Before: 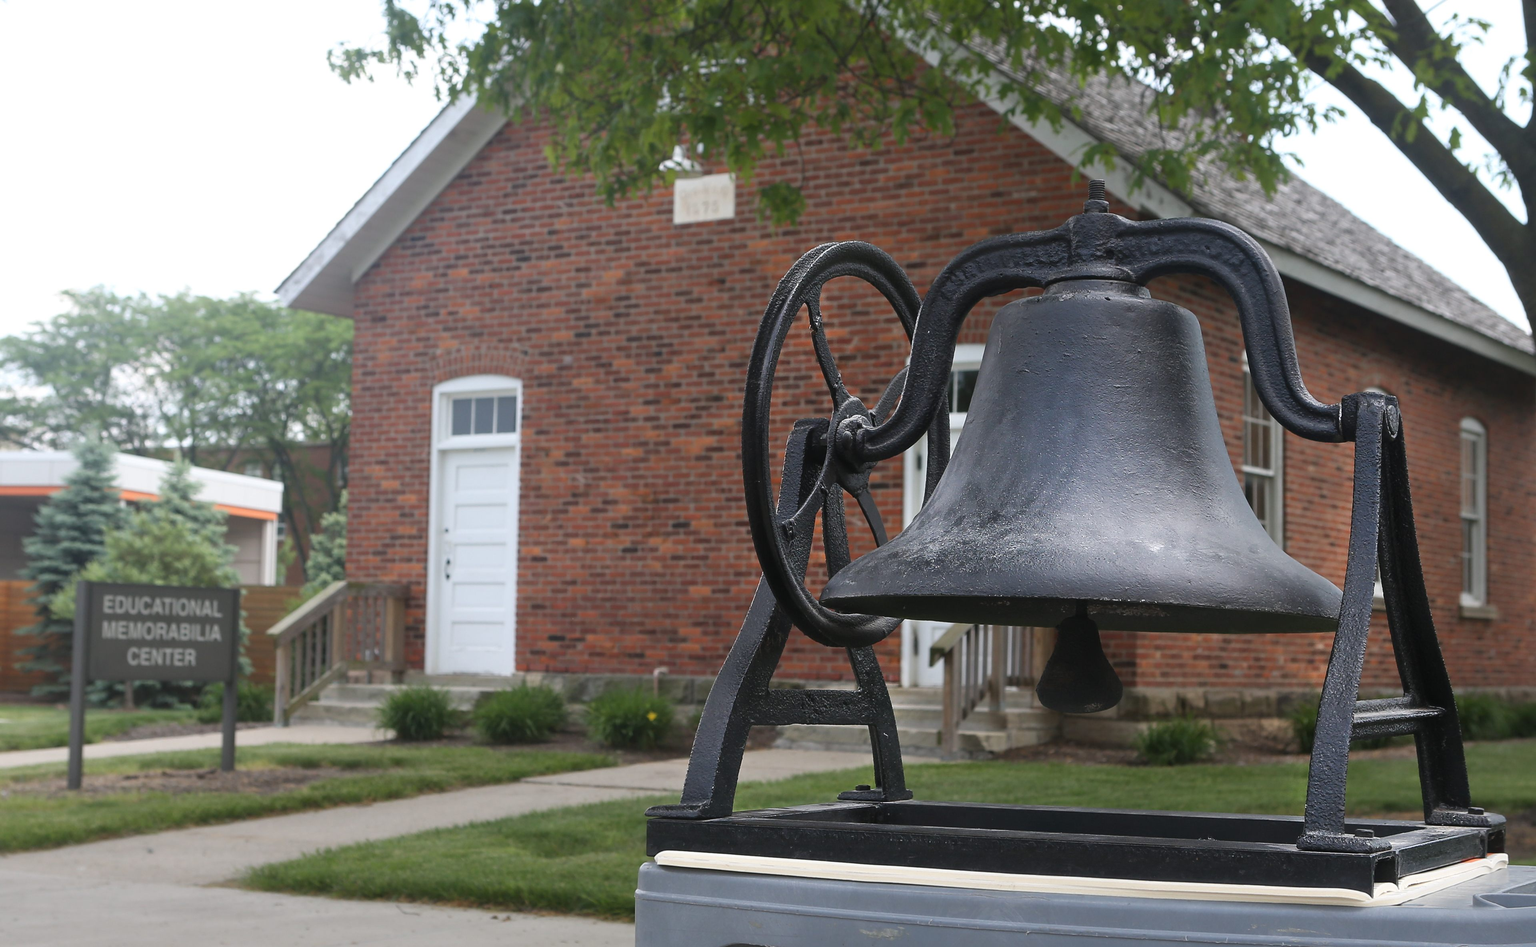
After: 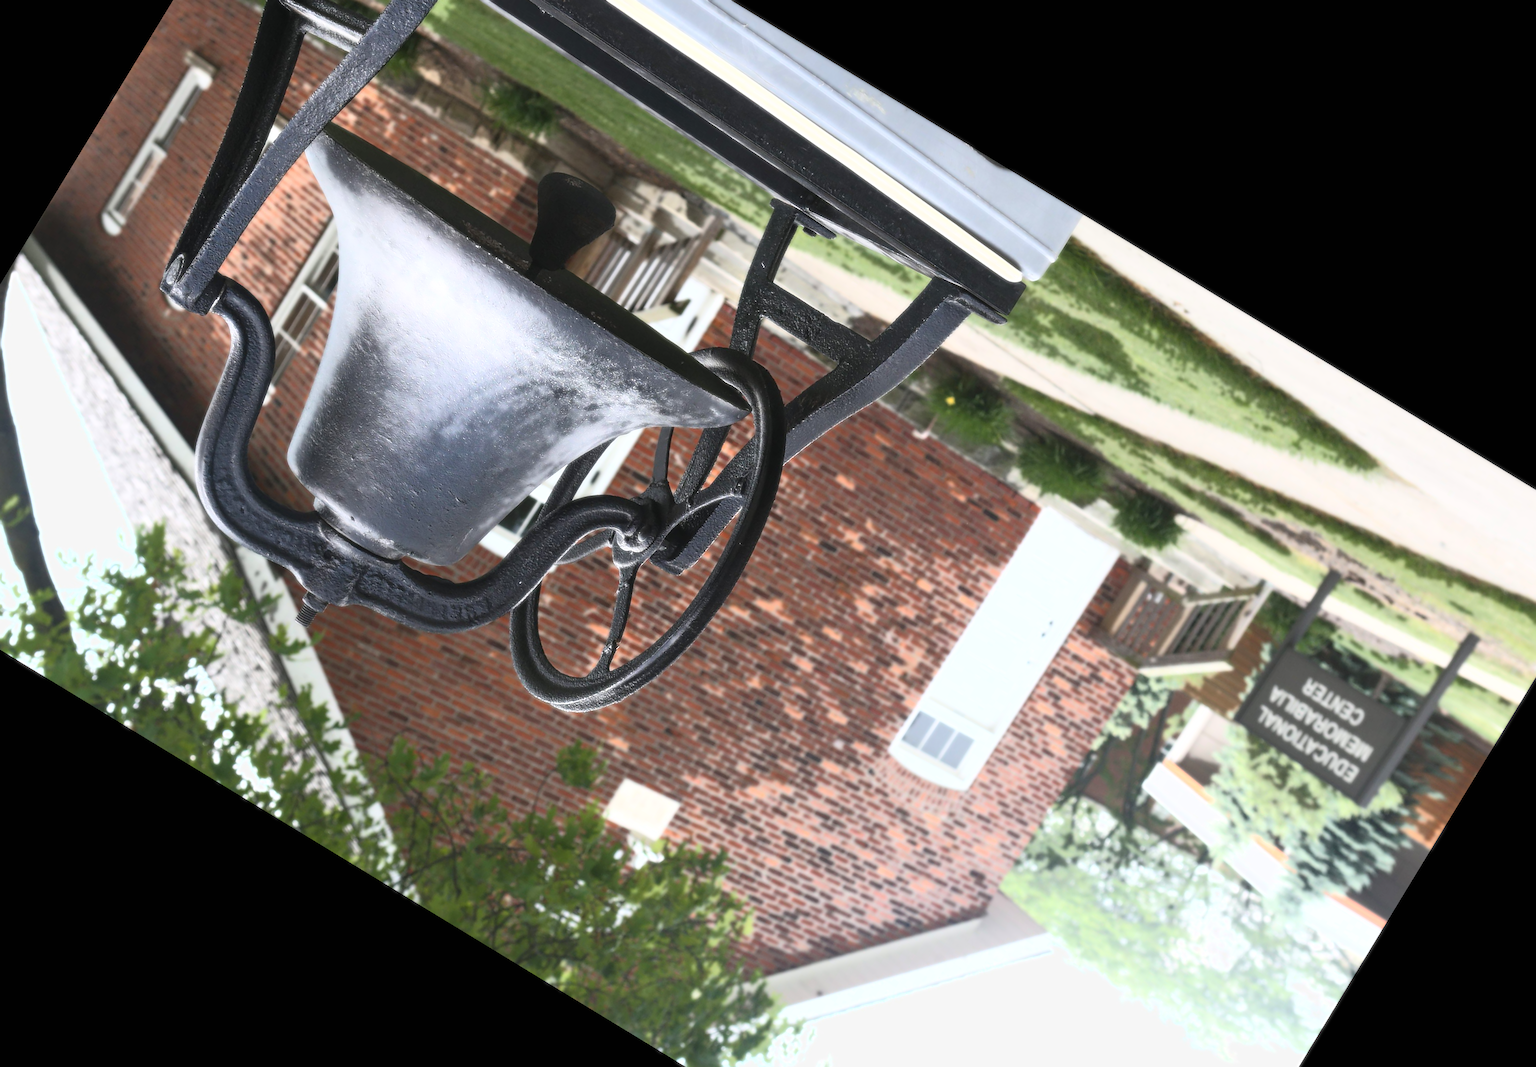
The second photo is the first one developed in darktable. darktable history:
exposure: black level correction 0, exposure 0.5 EV, compensate exposure bias true, compensate highlight preservation false
crop and rotate: angle 148.68°, left 9.111%, top 15.603%, right 4.588%, bottom 17.041%
bloom: size 0%, threshold 54.82%, strength 8.31%
